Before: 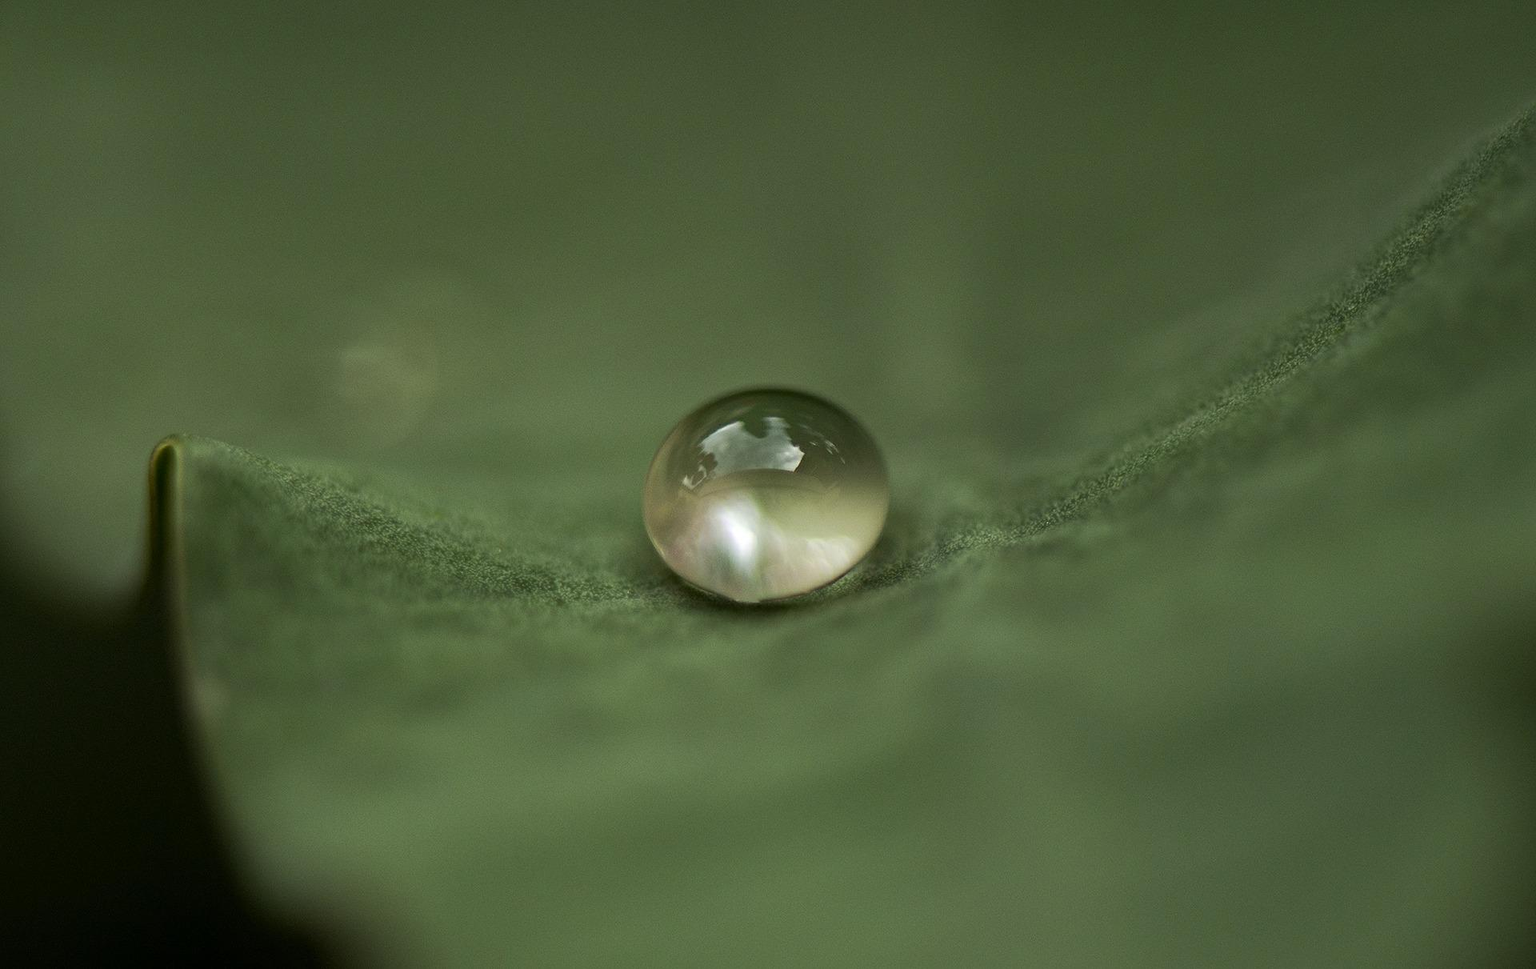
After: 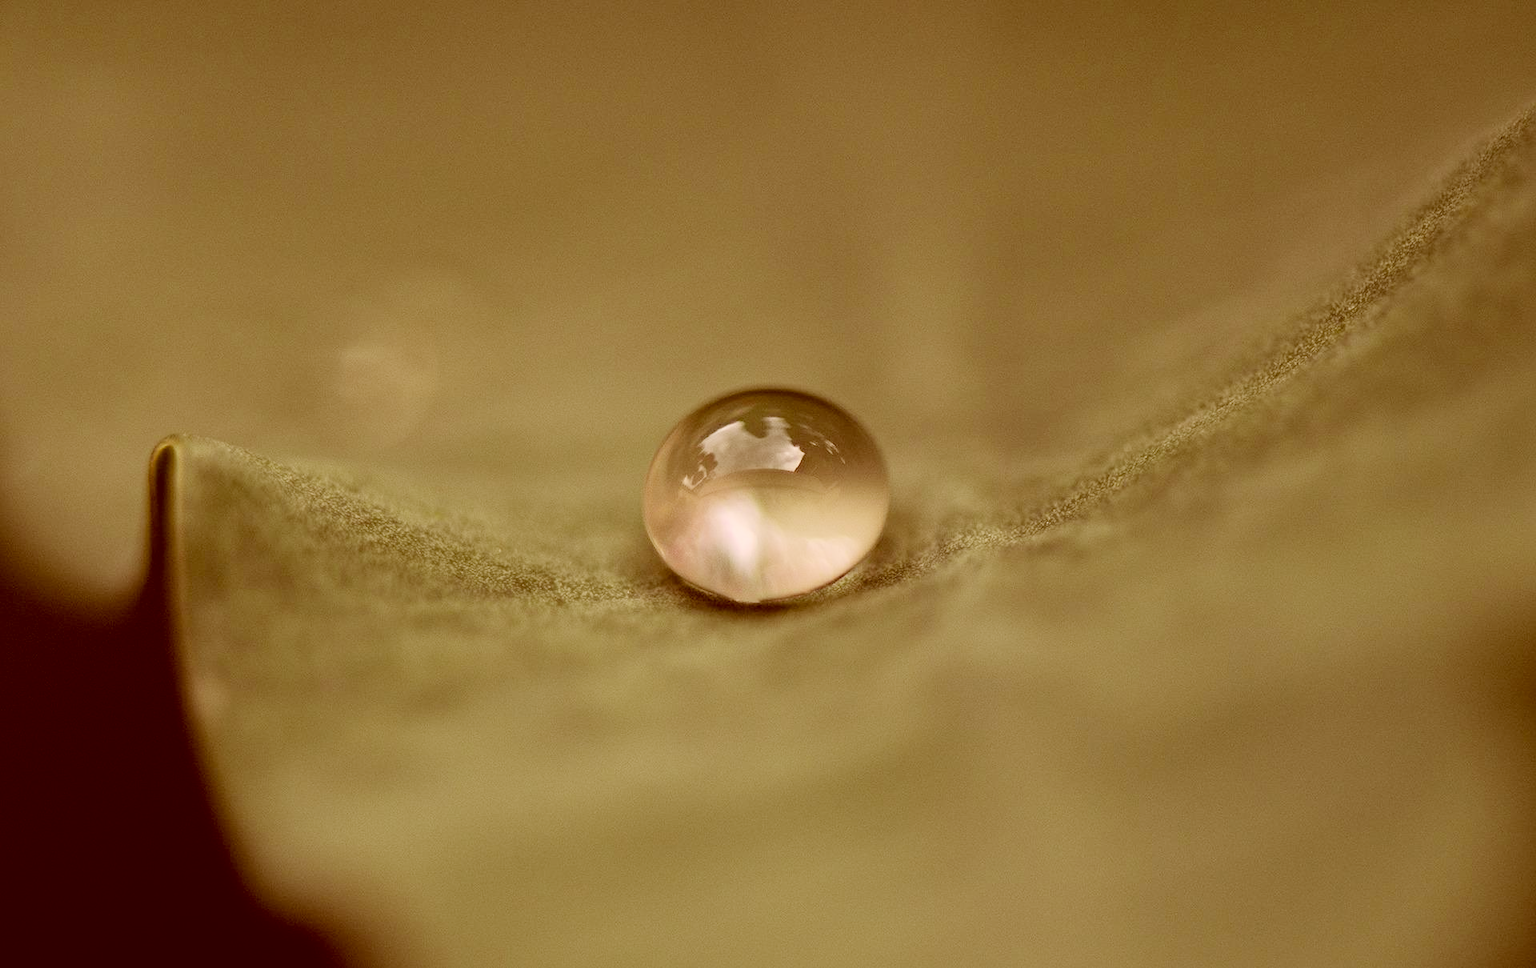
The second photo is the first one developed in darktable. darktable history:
filmic rgb: black relative exposure -7.65 EV, white relative exposure 4.56 EV, hardness 3.61
exposure: exposure 1 EV, compensate highlight preservation false
color correction: highlights a* 9.03, highlights b* 8.71, shadows a* 40, shadows b* 40, saturation 0.8
